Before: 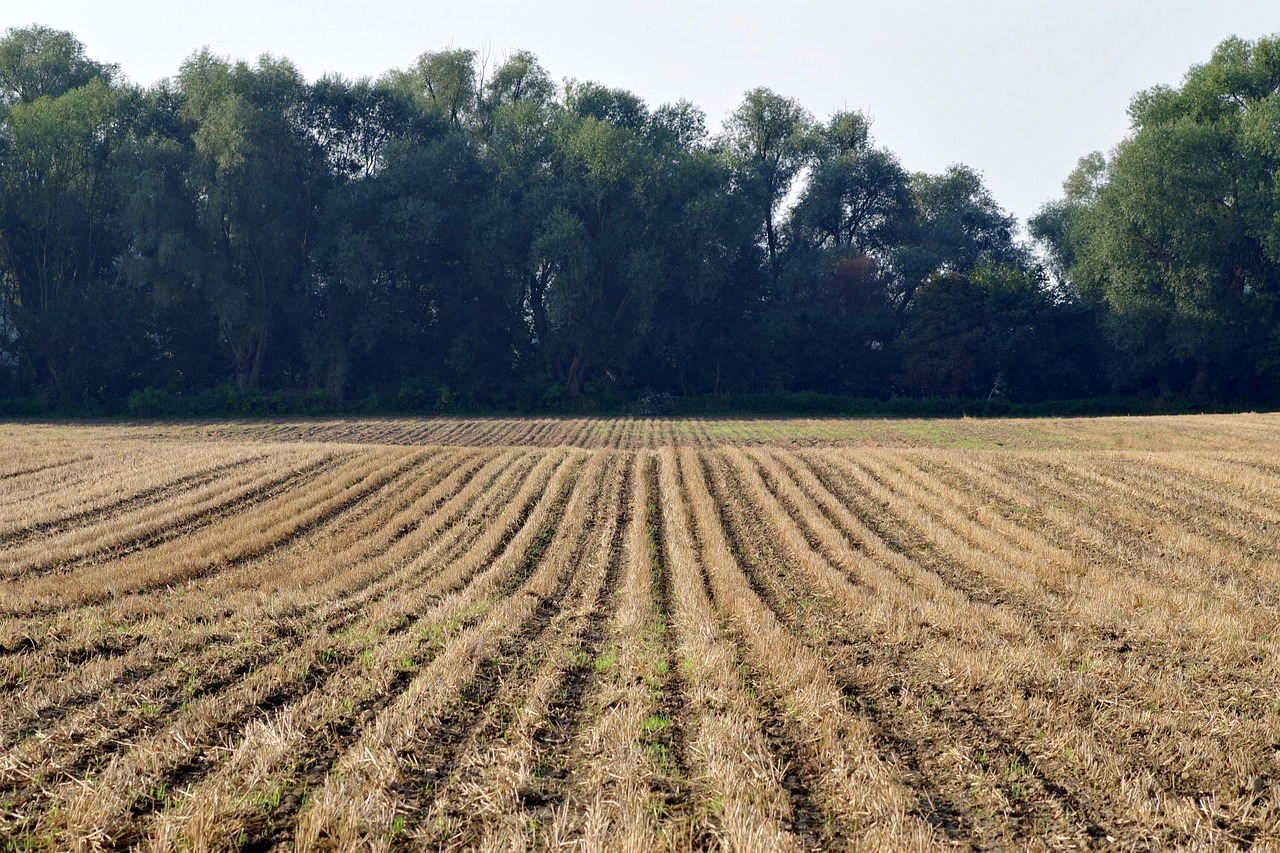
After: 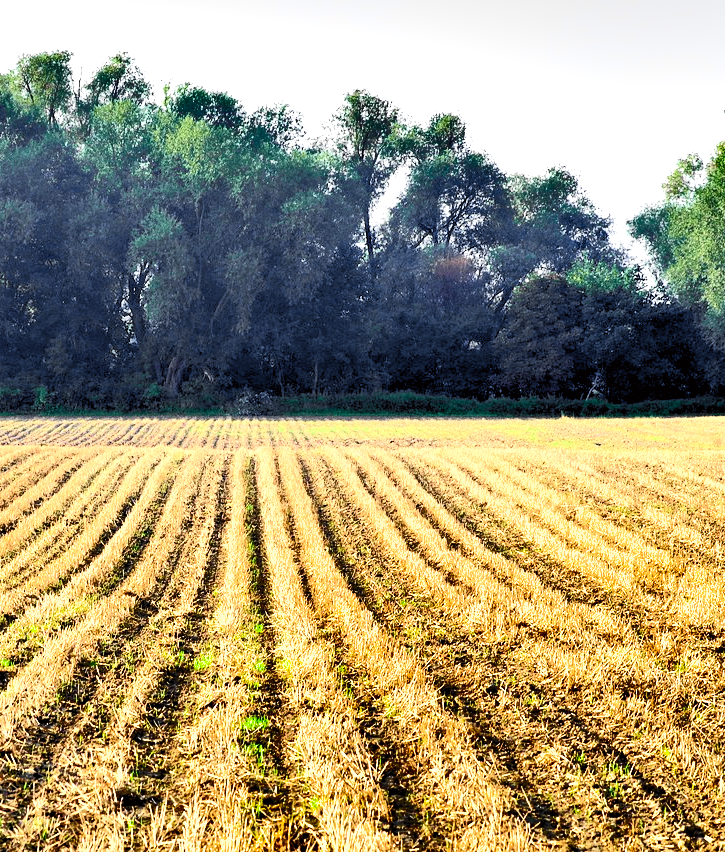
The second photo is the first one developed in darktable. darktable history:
exposure: exposure 1 EV, compensate highlight preservation false
tone equalizer: on, module defaults
crop: left 31.458%, top 0%, right 11.876%
shadows and highlights: shadows 20.91, highlights -82.73, soften with gaussian
tone curve: curves: ch0 [(0, 0) (0.055, 0.057) (0.258, 0.307) (0.434, 0.543) (0.517, 0.657) (0.745, 0.874) (1, 1)]; ch1 [(0, 0) (0.346, 0.307) (0.418, 0.383) (0.46, 0.439) (0.482, 0.493) (0.502, 0.503) (0.517, 0.514) (0.55, 0.561) (0.588, 0.603) (0.646, 0.688) (1, 1)]; ch2 [(0, 0) (0.346, 0.34) (0.431, 0.45) (0.485, 0.499) (0.5, 0.503) (0.527, 0.525) (0.545, 0.562) (0.679, 0.706) (1, 1)], color space Lab, independent channels, preserve colors none
rgb levels: levels [[0.013, 0.434, 0.89], [0, 0.5, 1], [0, 0.5, 1]]
color balance: output saturation 110%
